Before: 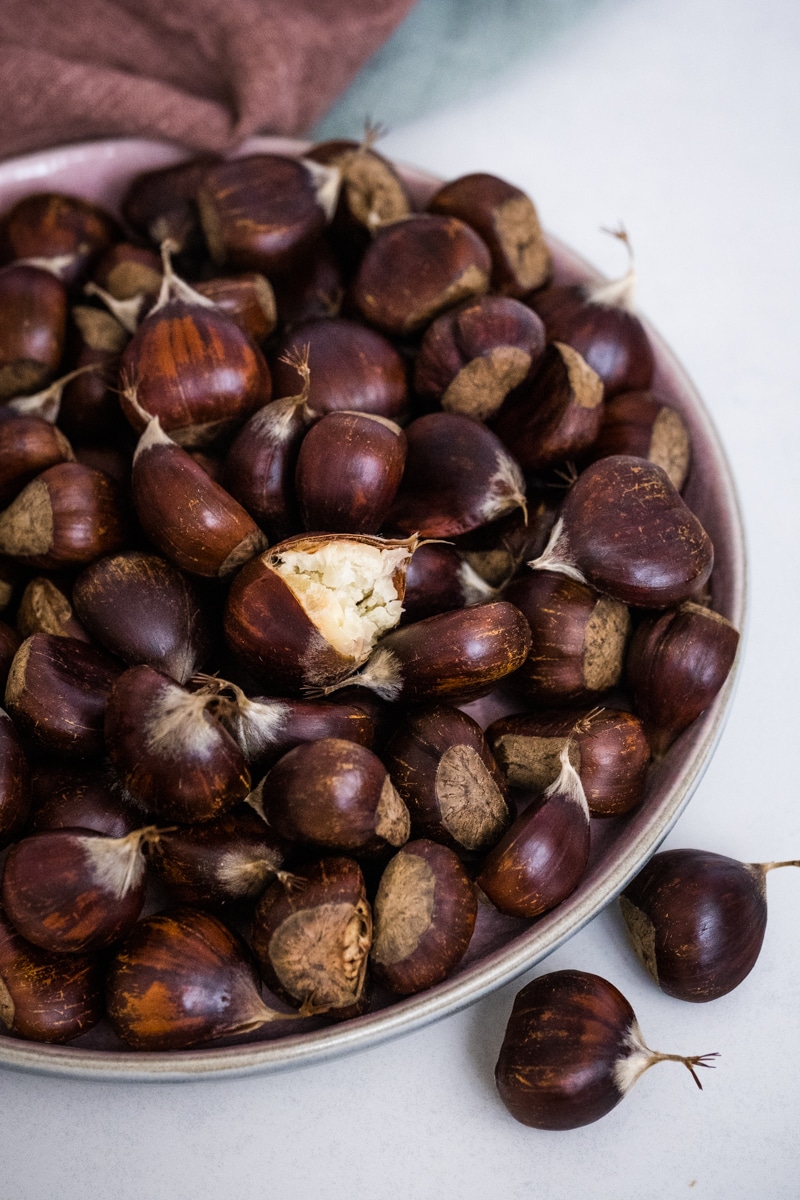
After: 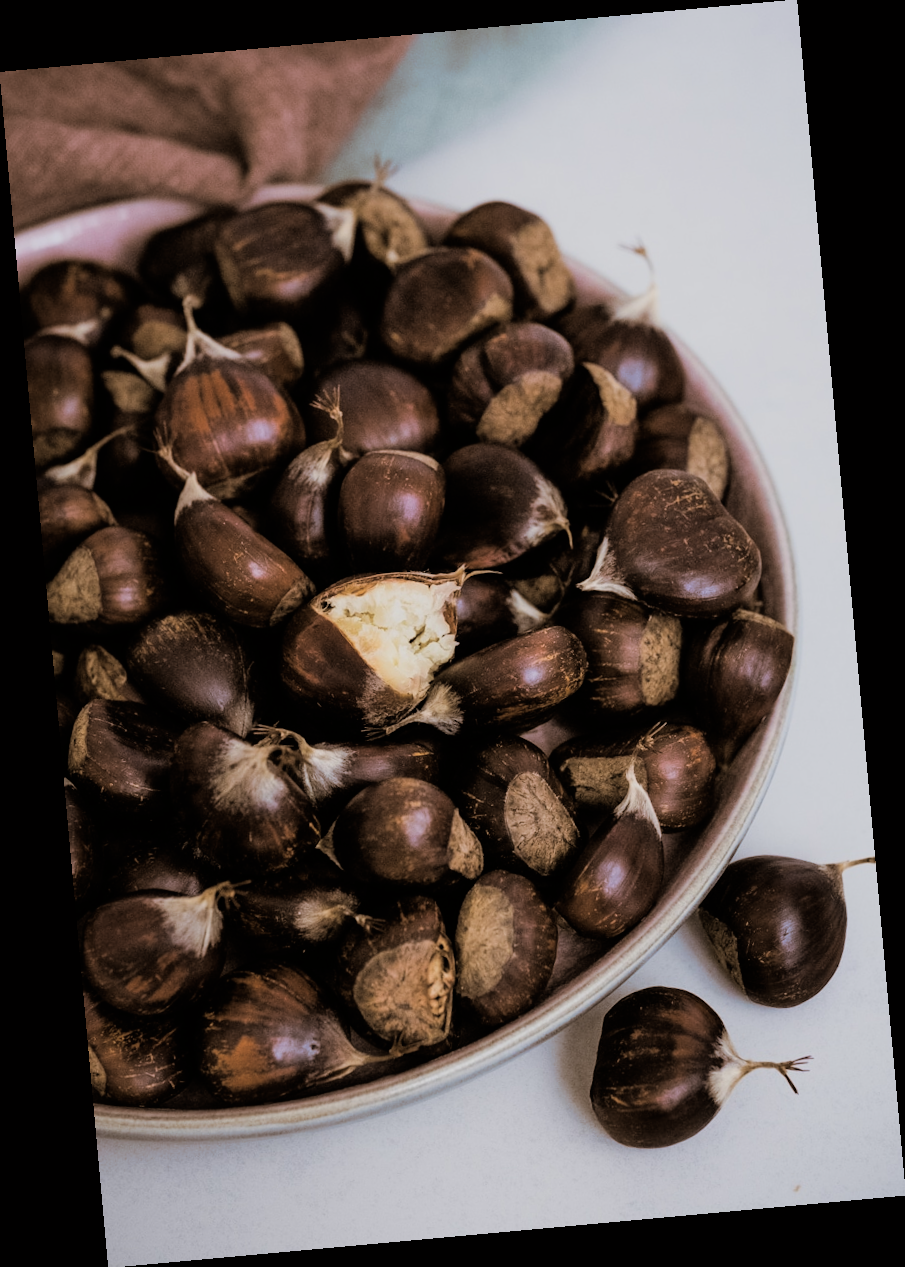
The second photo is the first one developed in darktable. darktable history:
filmic rgb: black relative exposure -7.92 EV, white relative exposure 4.13 EV, threshold 3 EV, hardness 4.02, latitude 51.22%, contrast 1.013, shadows ↔ highlights balance 5.35%, color science v5 (2021), contrast in shadows safe, contrast in highlights safe, enable highlight reconstruction true
split-toning: shadows › hue 32.4°, shadows › saturation 0.51, highlights › hue 180°, highlights › saturation 0, balance -60.17, compress 55.19%
rotate and perspective: rotation -5.2°, automatic cropping off
